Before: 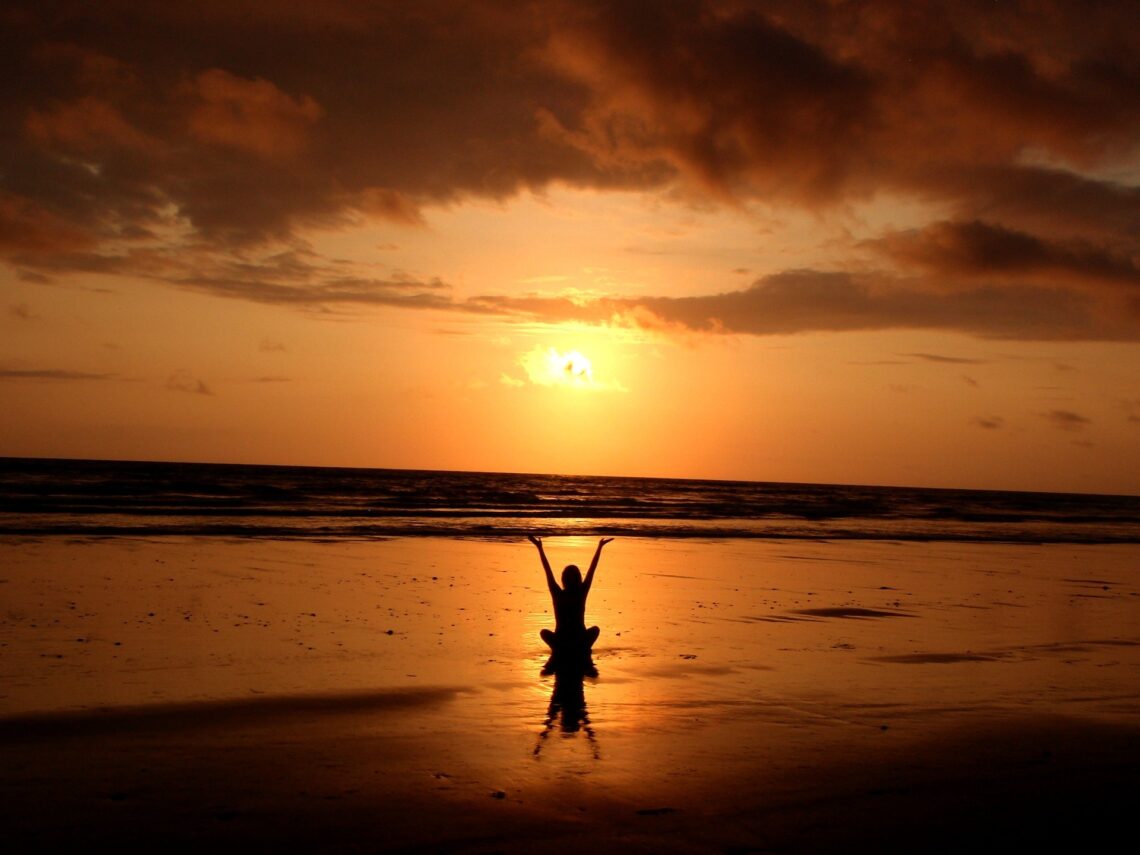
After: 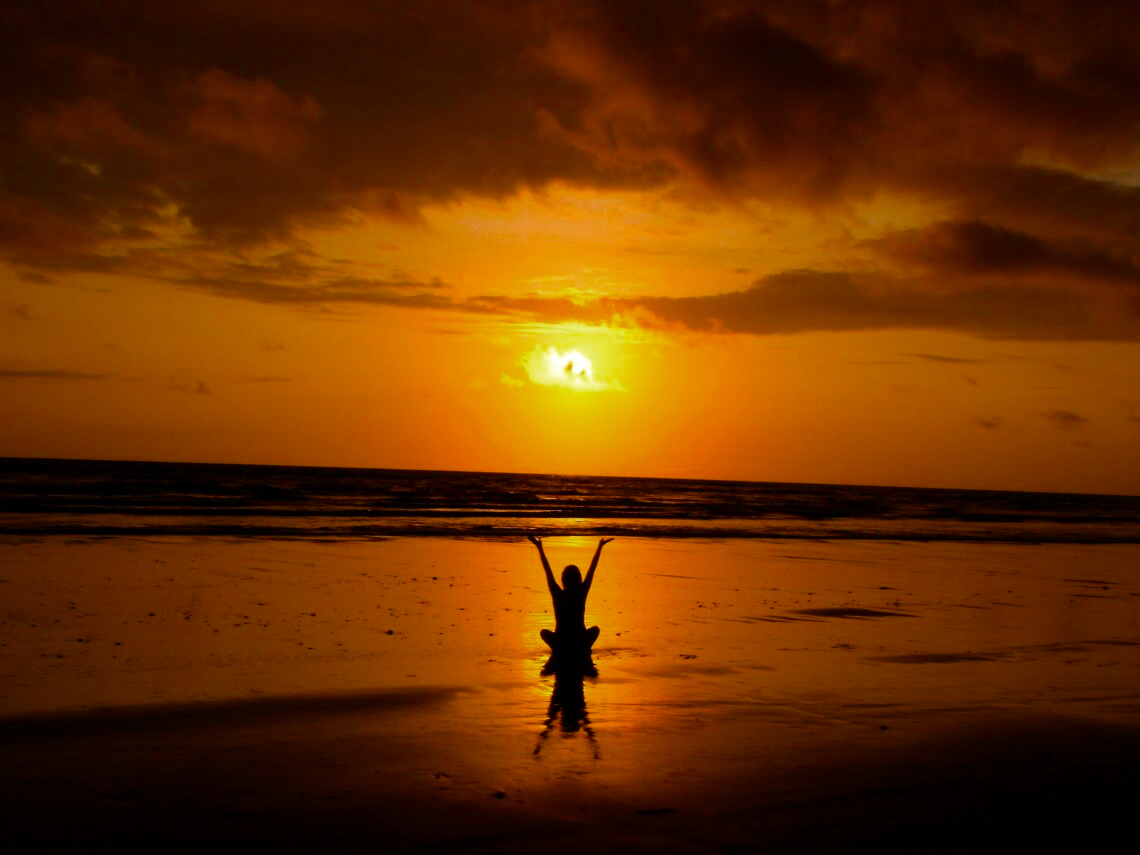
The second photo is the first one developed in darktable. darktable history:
color balance rgb: perceptual saturation grading › global saturation 25.65%, saturation formula JzAzBz (2021)
